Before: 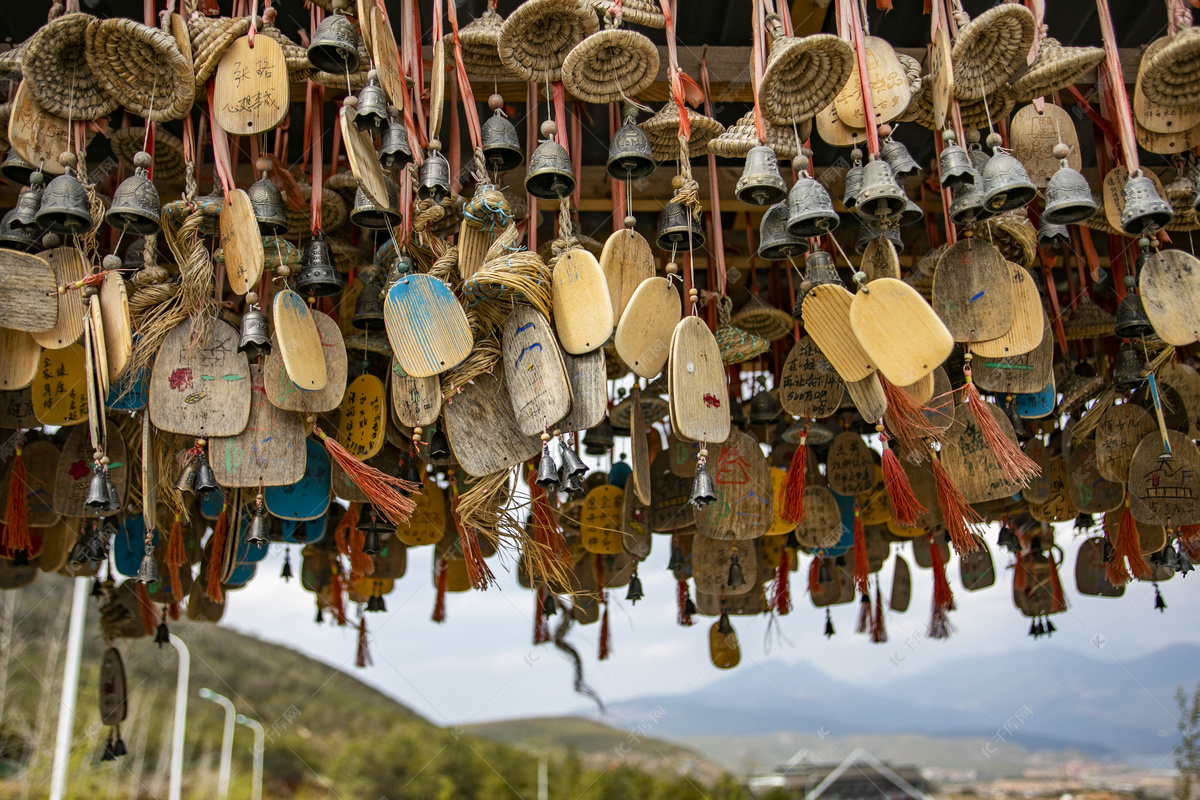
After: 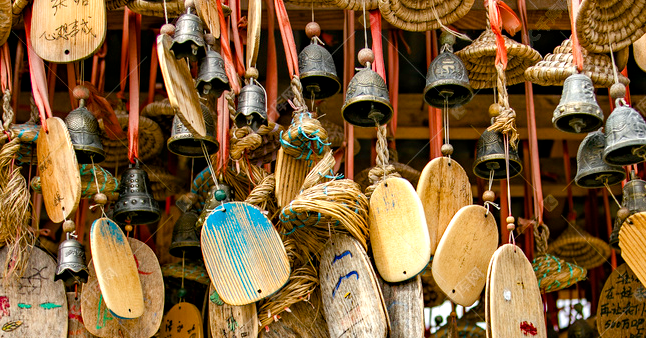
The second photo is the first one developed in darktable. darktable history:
haze removal: strength 0.25, distance 0.25, compatibility mode true, adaptive false
color balance rgb: perceptual saturation grading › global saturation 25%, perceptual saturation grading › highlights -50%, perceptual saturation grading › shadows 30%, perceptual brilliance grading › global brilliance 12%, global vibrance 20%
crop: left 15.306%, top 9.065%, right 30.789%, bottom 48.638%
